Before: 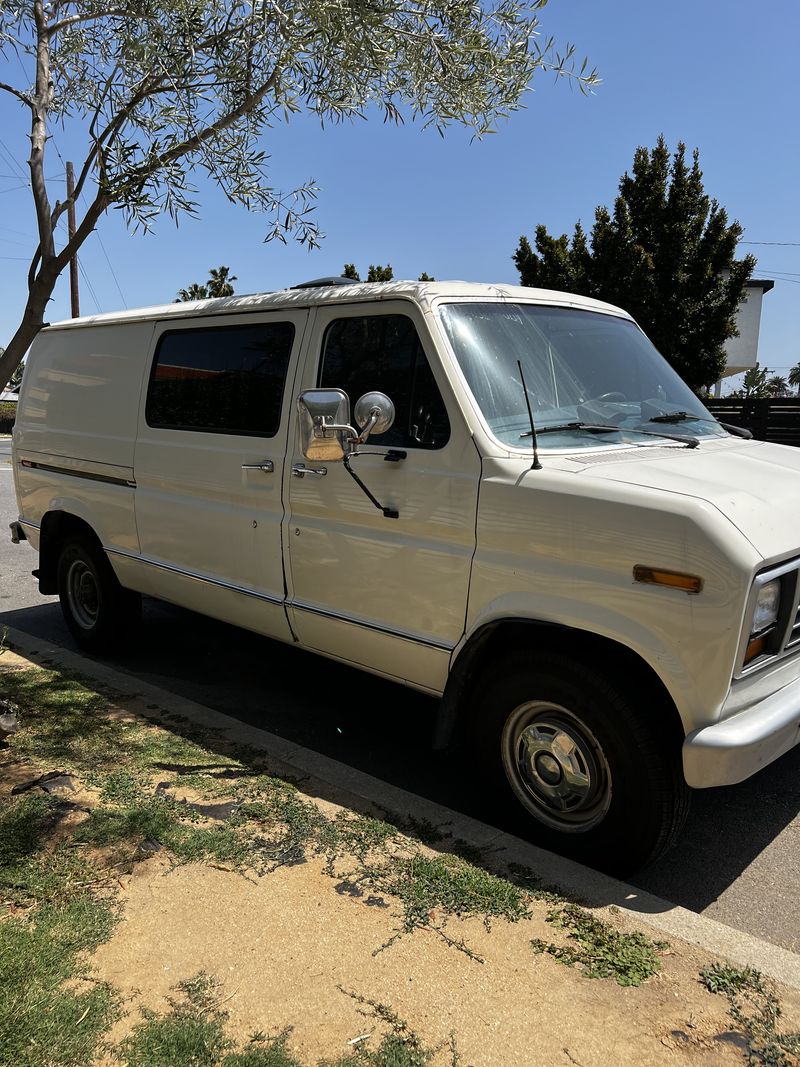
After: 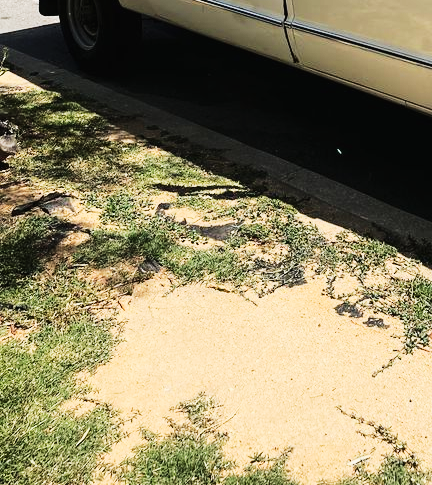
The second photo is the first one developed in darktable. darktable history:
base curve: curves: ch0 [(0, 0) (0.028, 0.03) (0.121, 0.232) (0.46, 0.748) (0.859, 0.968) (1, 1)]
tone curve: curves: ch0 [(0, 0.013) (0.104, 0.103) (0.258, 0.267) (0.448, 0.489) (0.709, 0.794) (0.895, 0.915) (0.994, 0.971)]; ch1 [(0, 0) (0.335, 0.298) (0.446, 0.416) (0.488, 0.488) (0.515, 0.504) (0.581, 0.615) (0.635, 0.661) (1, 1)]; ch2 [(0, 0) (0.314, 0.306) (0.436, 0.447) (0.502, 0.5) (0.538, 0.541) (0.568, 0.603) (0.641, 0.635) (0.717, 0.701) (1, 1)], preserve colors none
crop and rotate: top 54.276%, right 45.895%, bottom 0.224%
